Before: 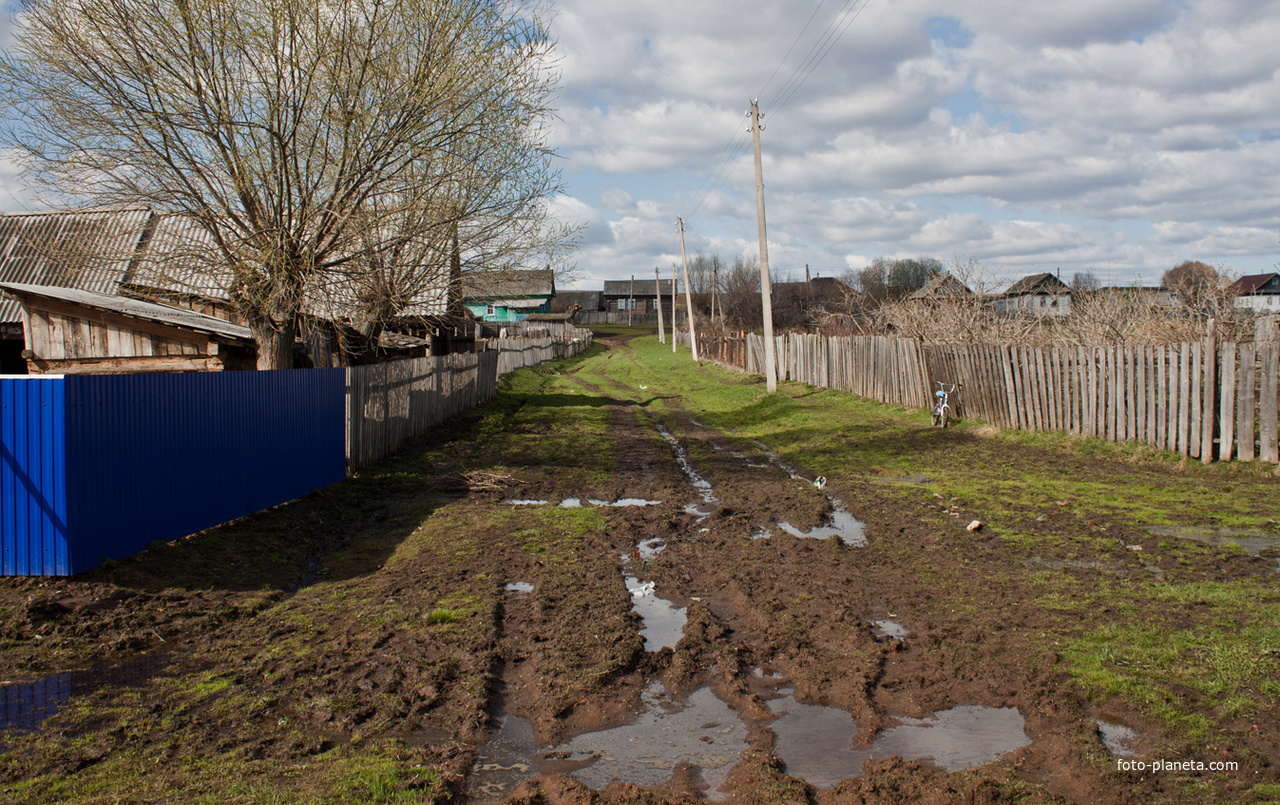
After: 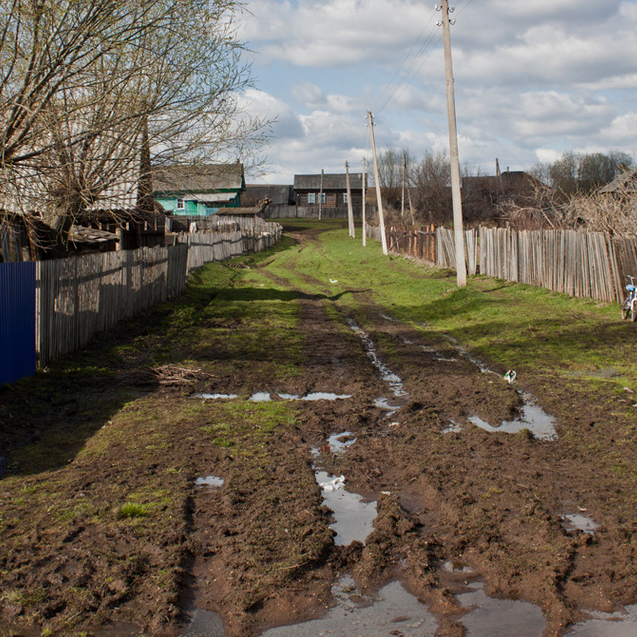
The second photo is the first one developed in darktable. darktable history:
crop and rotate: angle 0.017°, left 24.241%, top 13.239%, right 25.992%, bottom 7.62%
